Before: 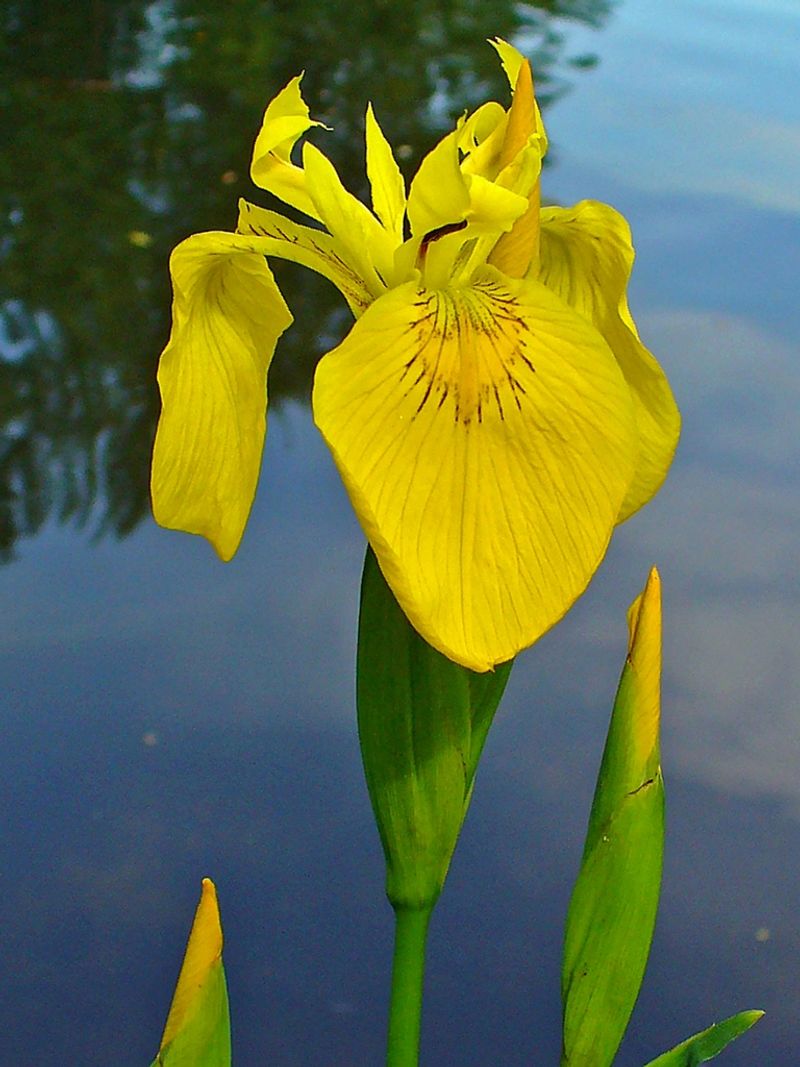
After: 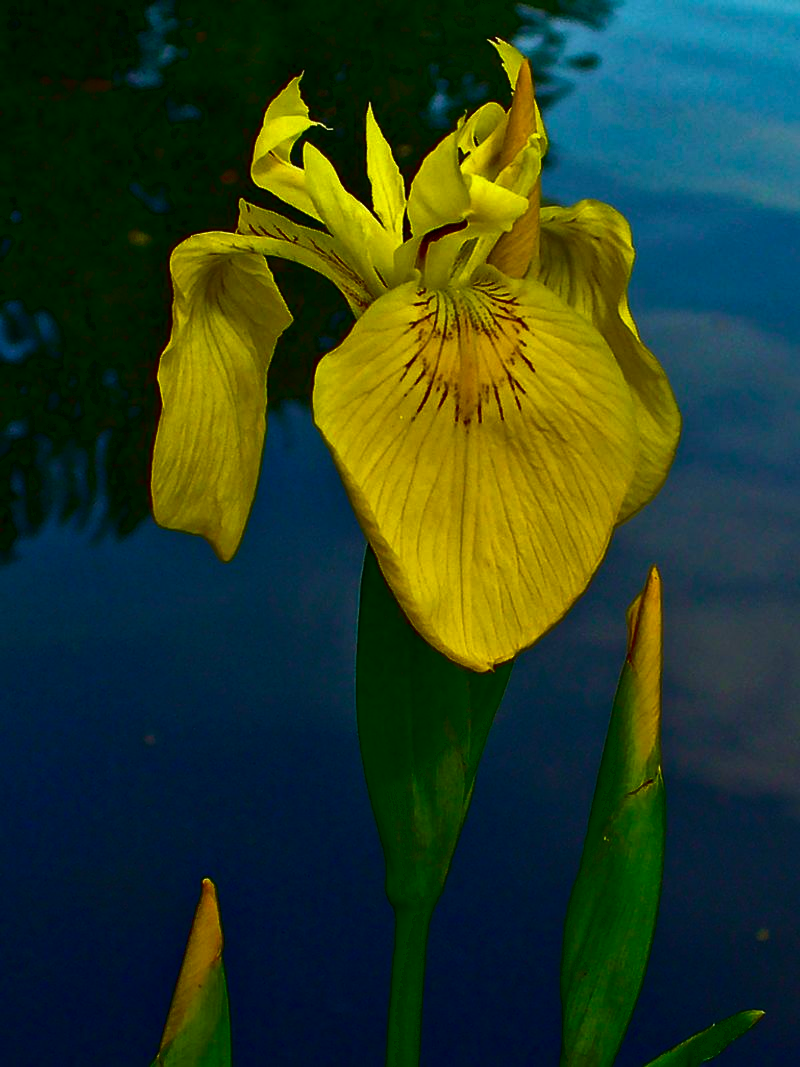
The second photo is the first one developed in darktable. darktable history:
contrast brightness saturation: contrast 0.09, brightness -0.597, saturation 0.165
velvia: strength 44.88%
color balance rgb: shadows lift › luminance -10.235%, shadows lift › chroma 0.691%, shadows lift › hue 113.35°, perceptual saturation grading › global saturation 0.214%, saturation formula JzAzBz (2021)
